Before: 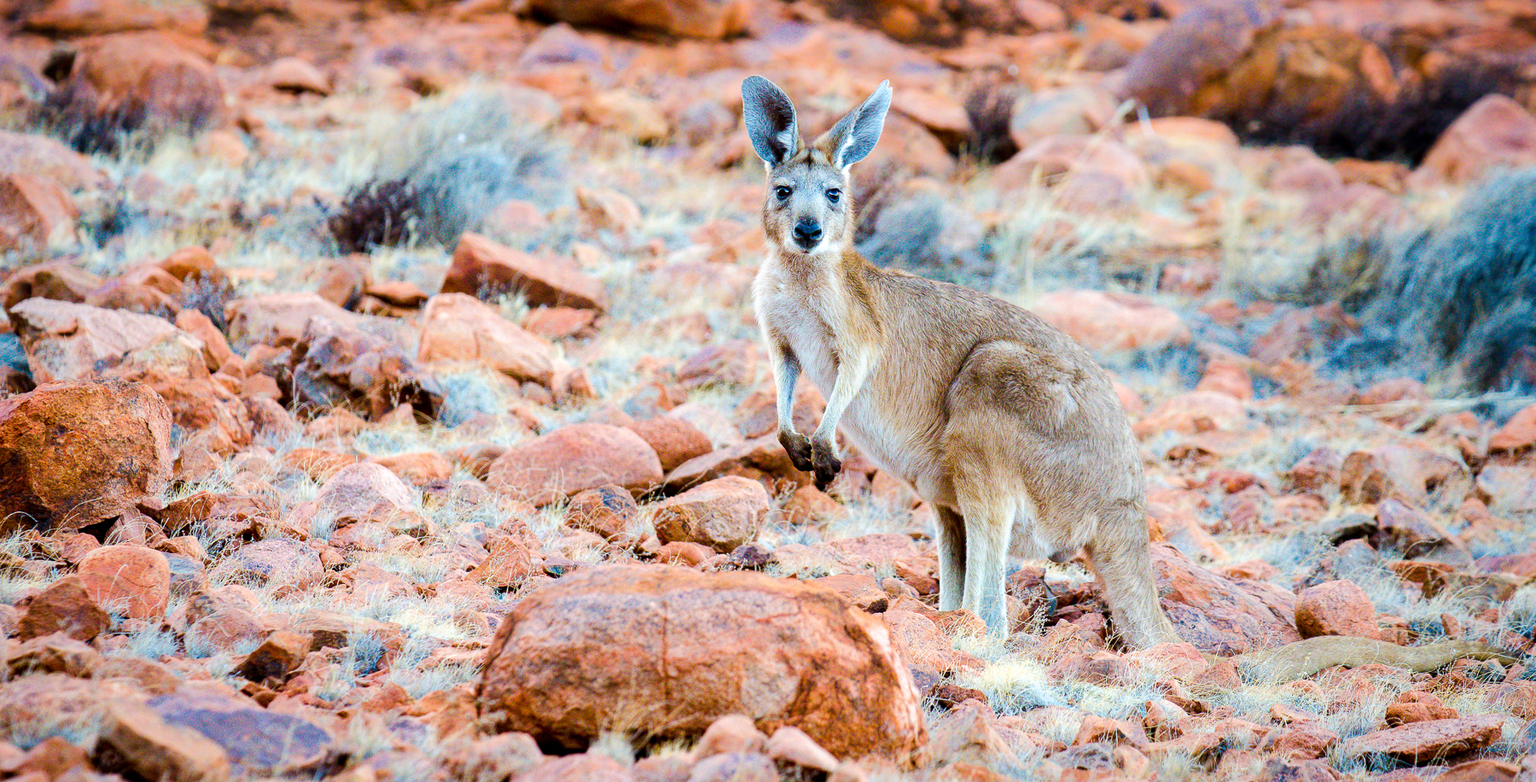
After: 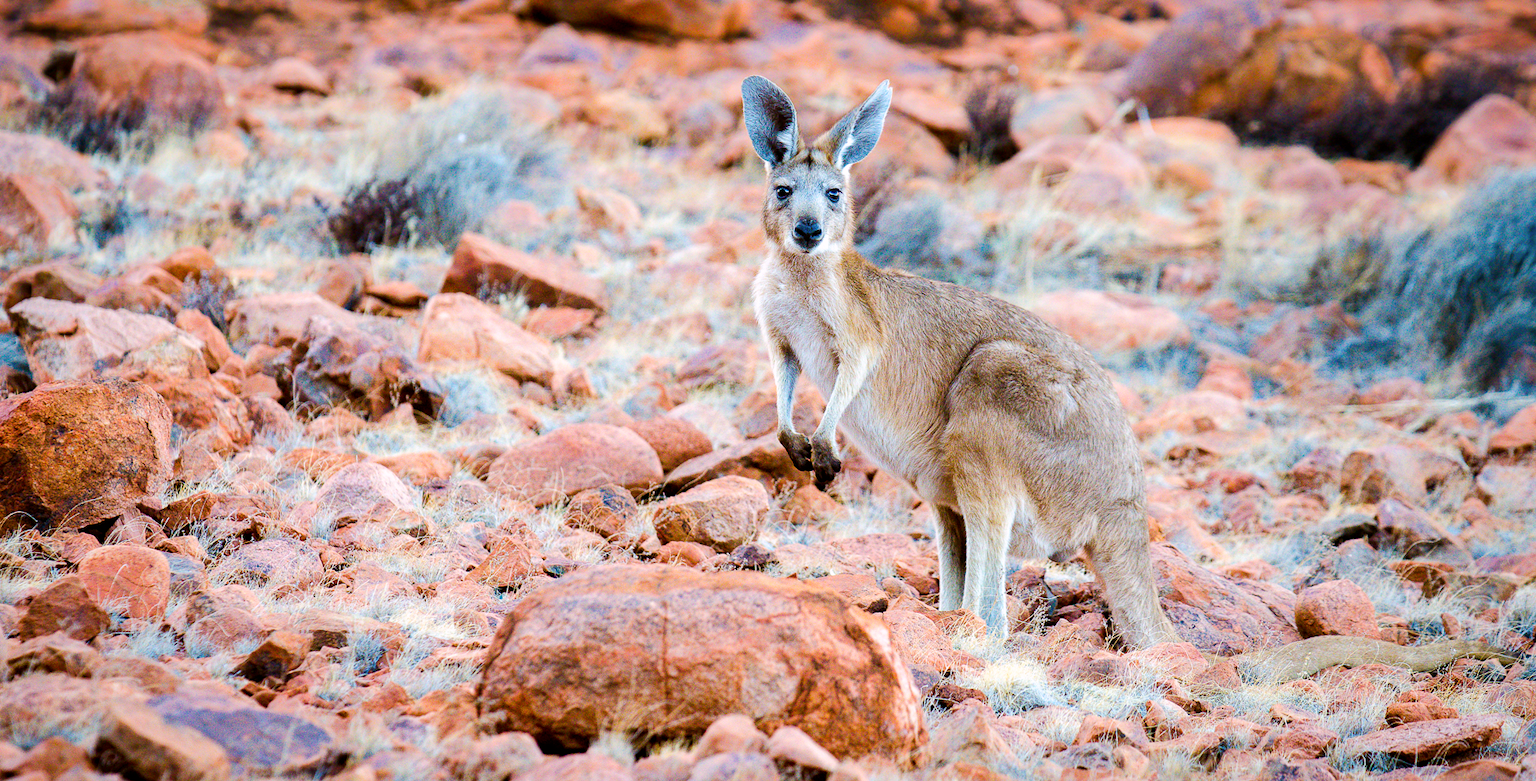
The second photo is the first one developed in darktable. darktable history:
color correction: highlights a* 3.12, highlights b* -1.55, shadows a* -0.101, shadows b* 2.52, saturation 0.98
